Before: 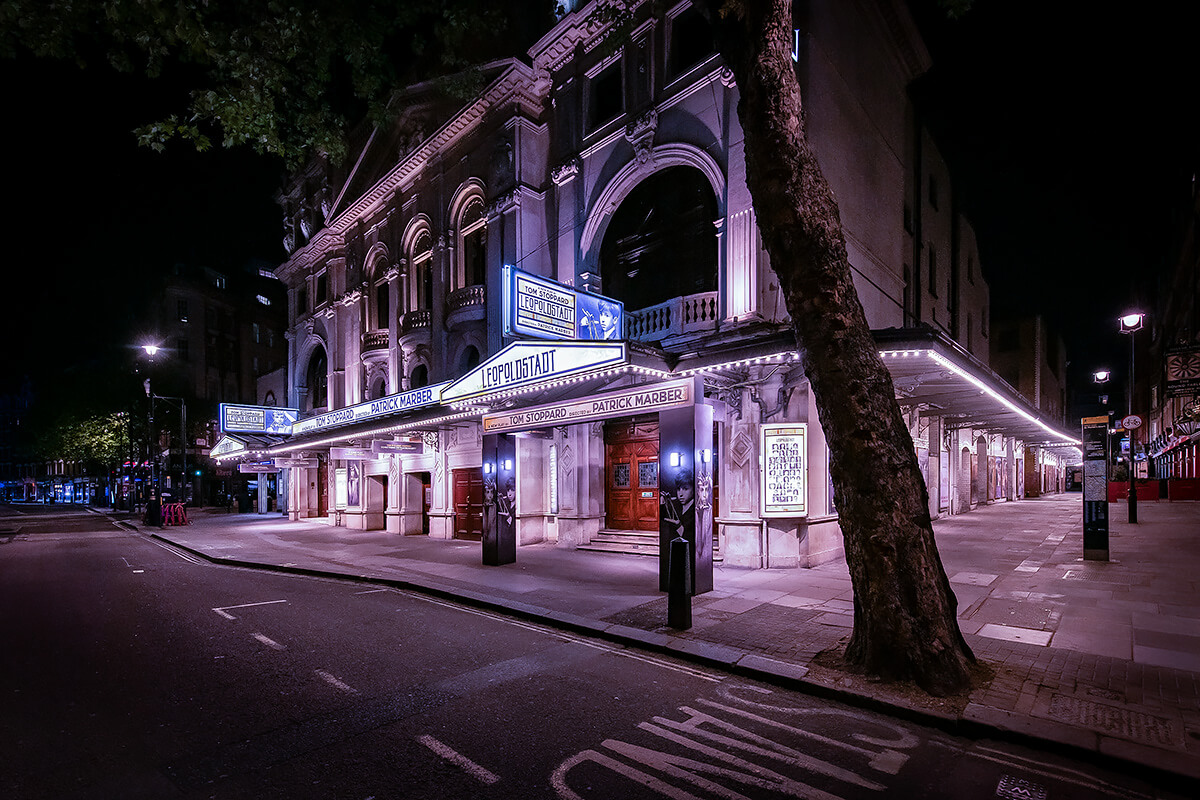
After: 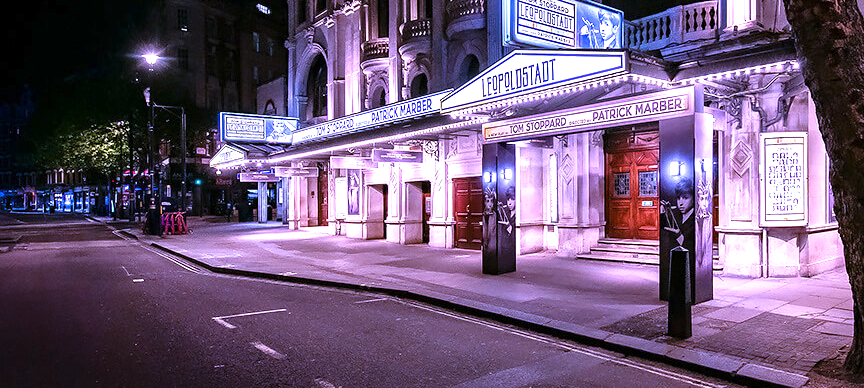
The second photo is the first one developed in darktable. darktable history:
exposure: exposure 1 EV, compensate highlight preservation false
crop: top 36.498%, right 27.964%, bottom 14.995%
white balance: red 1.004, blue 1.096
